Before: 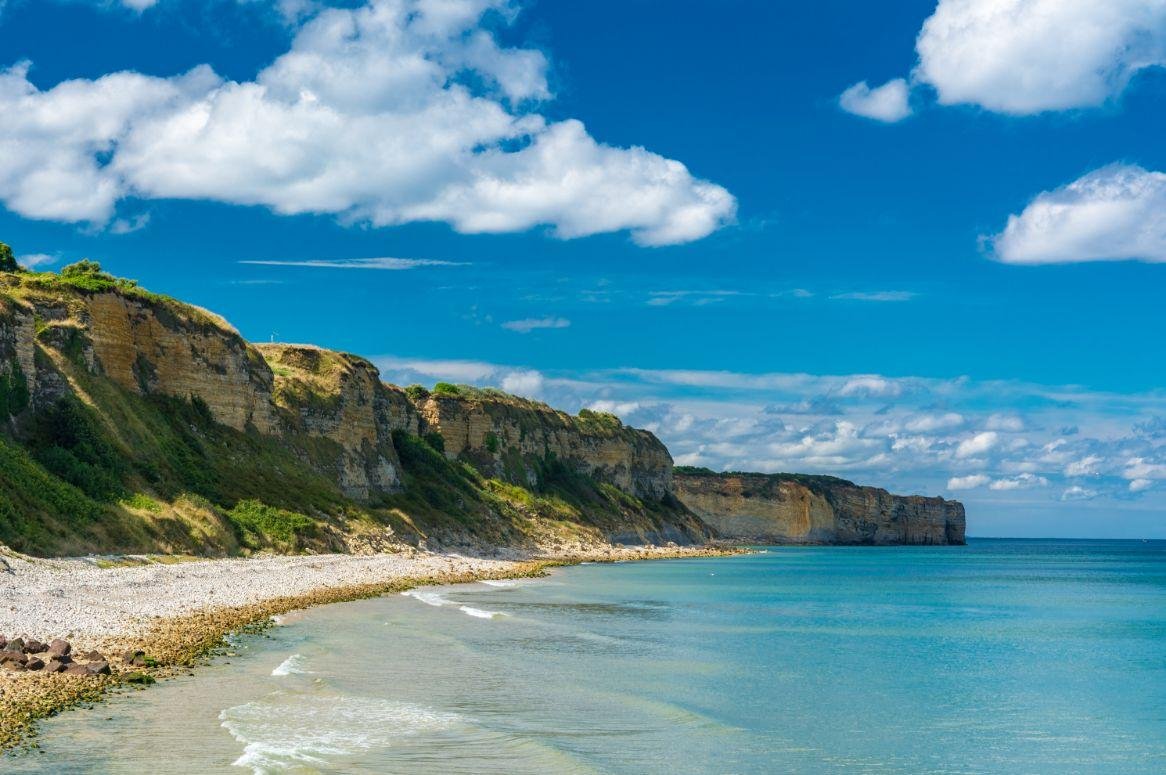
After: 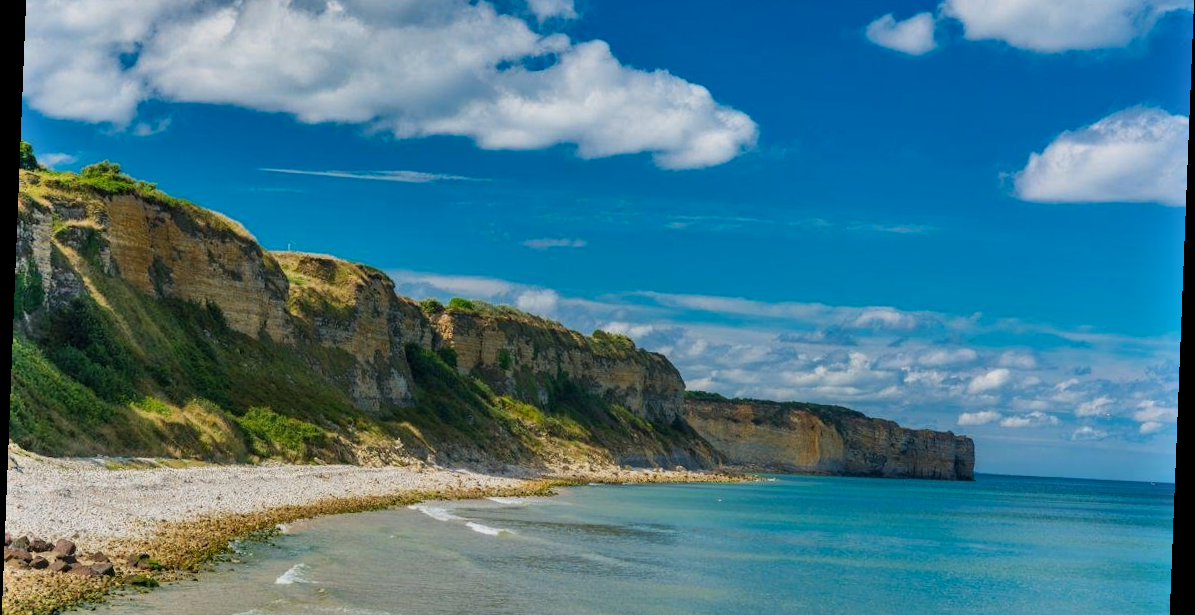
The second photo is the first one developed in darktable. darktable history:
shadows and highlights: shadows 80.73, white point adjustment -9.07, highlights -61.46, soften with gaussian
crop and rotate: top 12.5%, bottom 12.5%
rotate and perspective: rotation 2.27°, automatic cropping off
